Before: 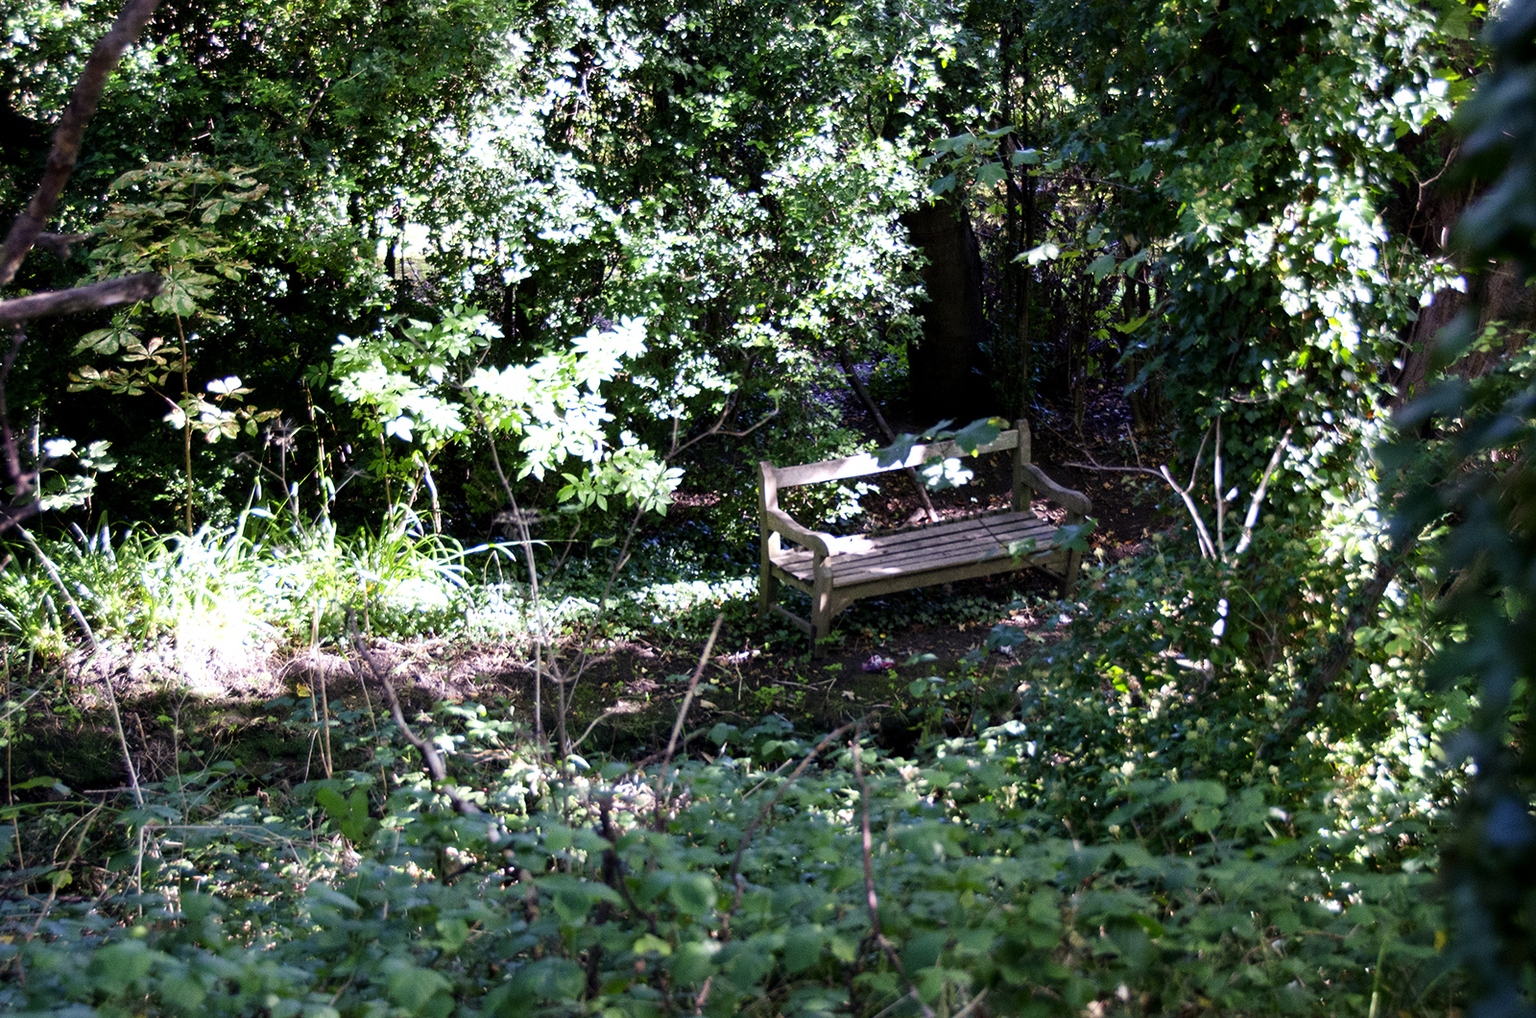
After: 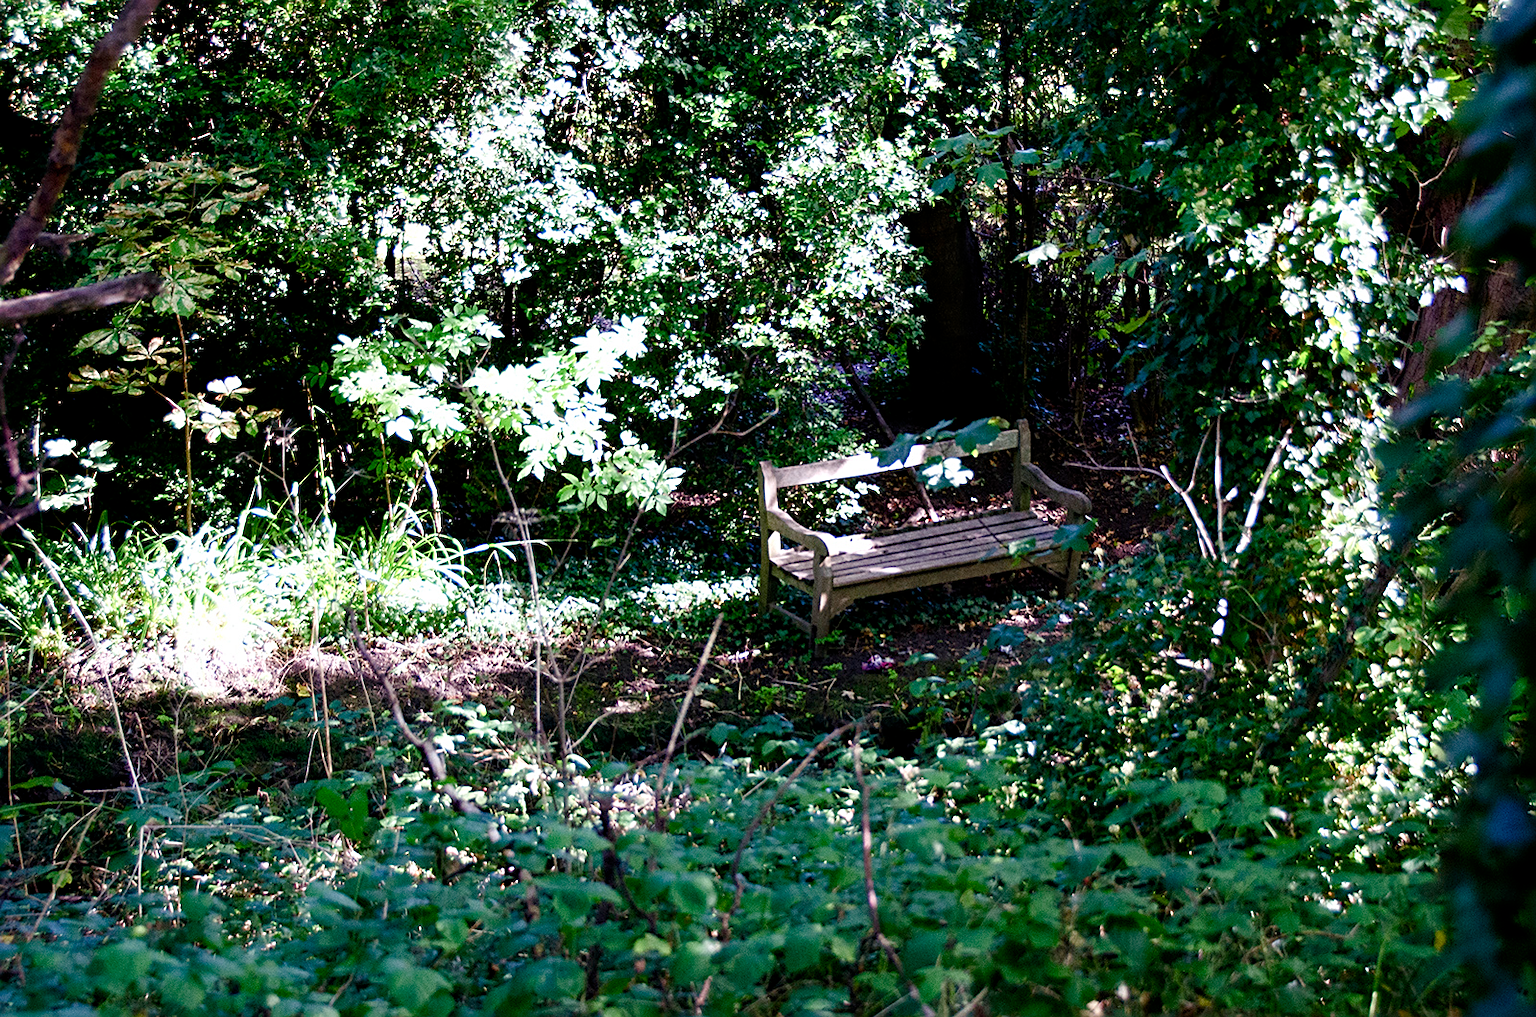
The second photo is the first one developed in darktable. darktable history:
sharpen: on, module defaults
color balance rgb: linear chroma grading › global chroma -1.32%, perceptual saturation grading › global saturation 20%, perceptual saturation grading › highlights -50.526%, perceptual saturation grading › shadows 30.52%
